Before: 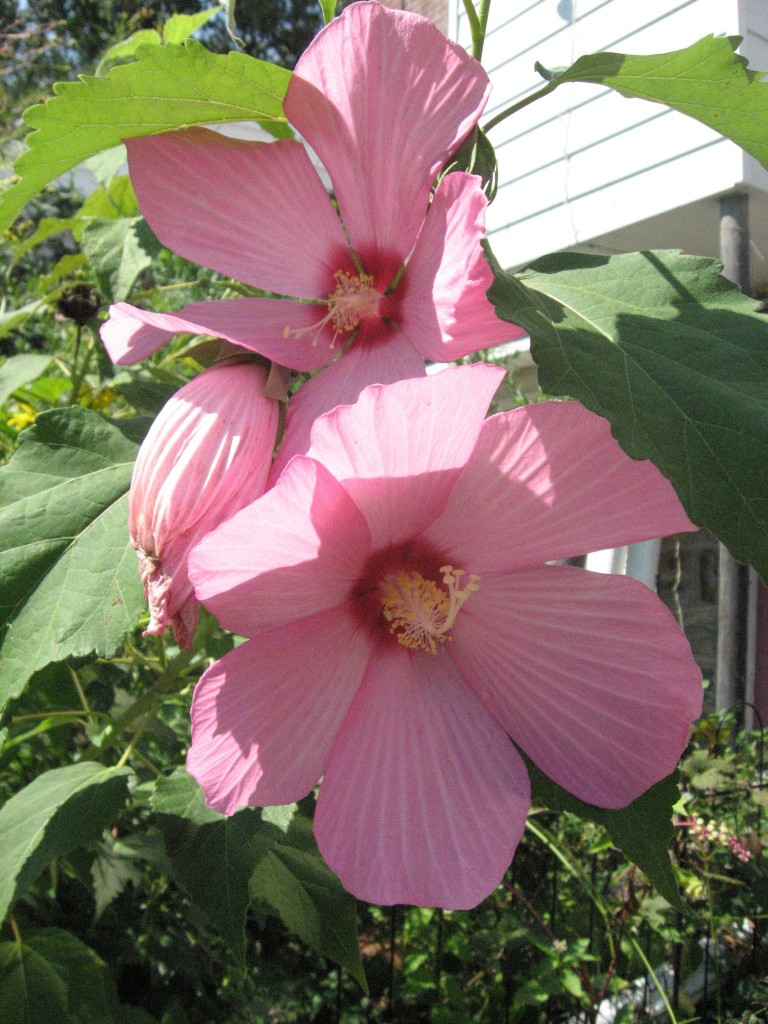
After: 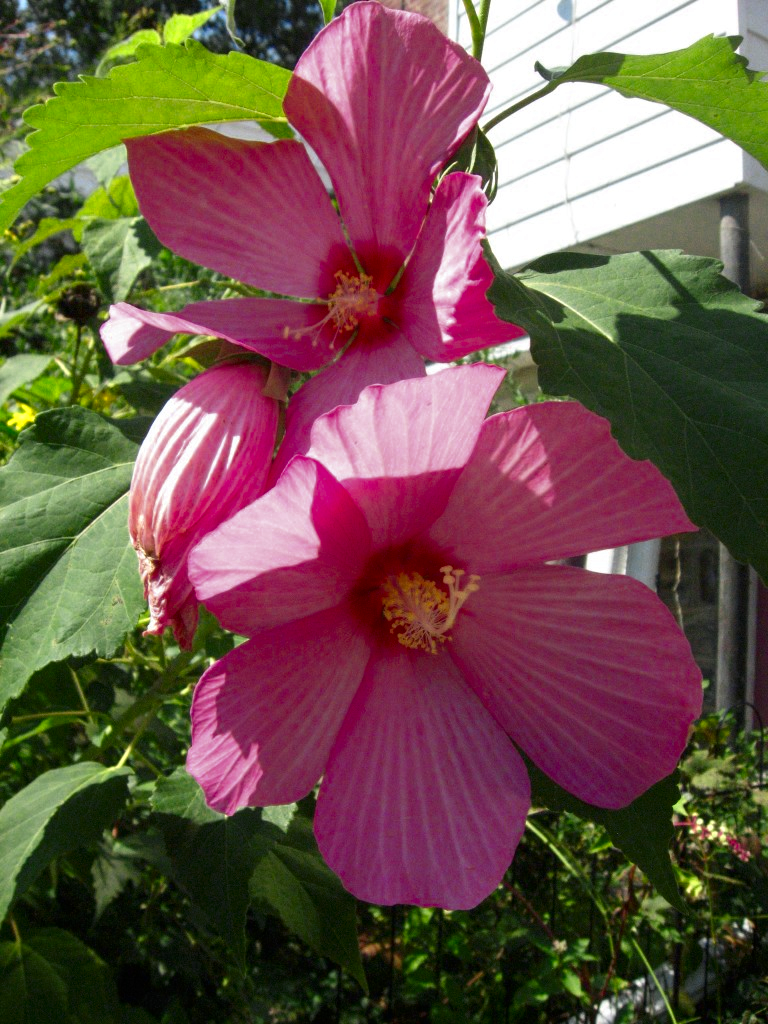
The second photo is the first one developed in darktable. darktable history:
contrast brightness saturation: contrast 0.066, brightness -0.154, saturation 0.109
color zones: curves: ch0 [(0.004, 0.305) (0.261, 0.623) (0.389, 0.399) (0.708, 0.571) (0.947, 0.34)]; ch1 [(0.025, 0.645) (0.229, 0.584) (0.326, 0.551) (0.484, 0.262) (0.757, 0.643)]
